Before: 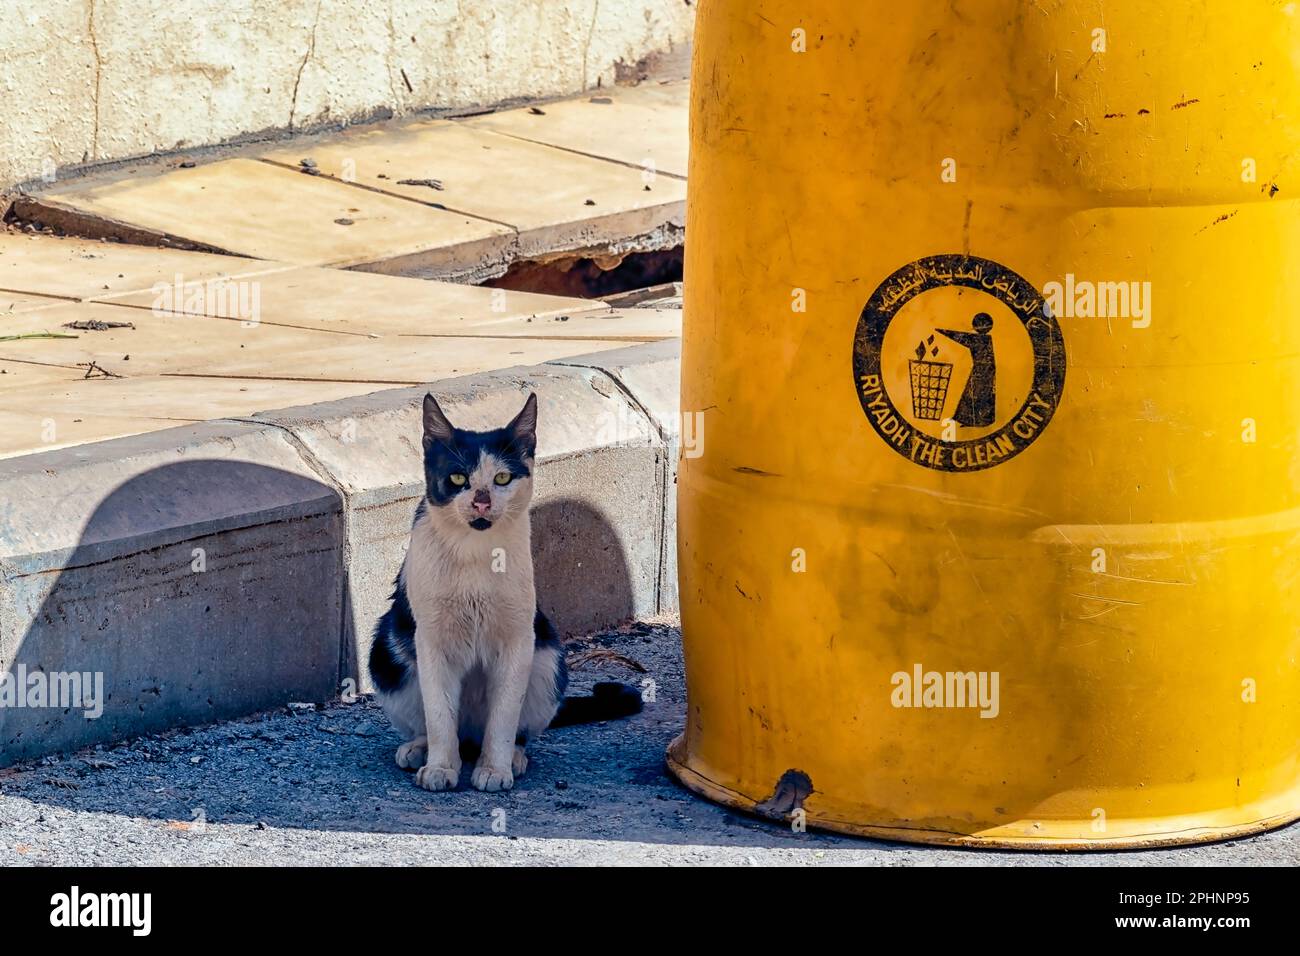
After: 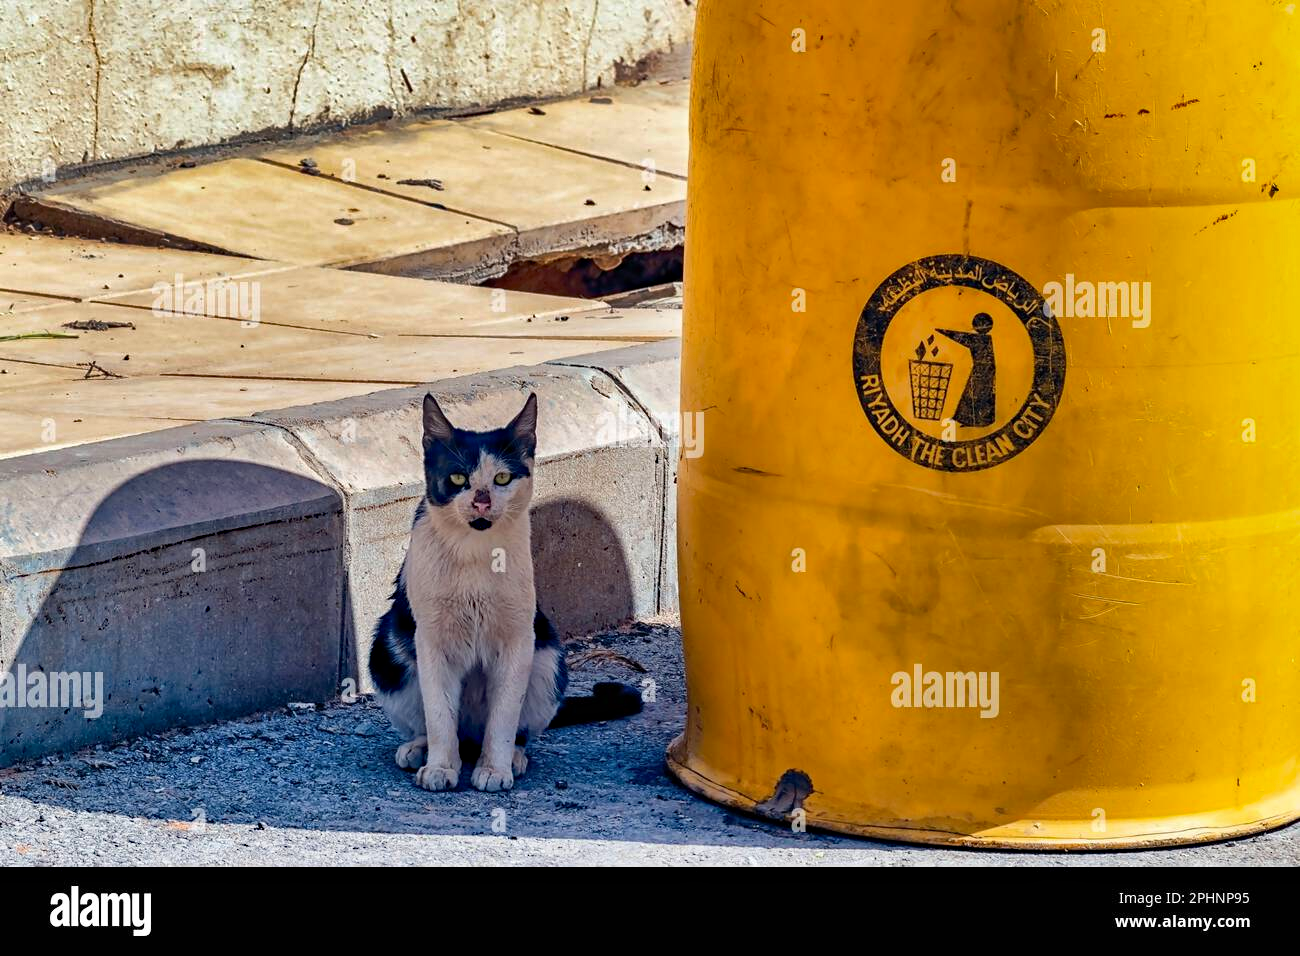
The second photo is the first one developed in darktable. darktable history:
shadows and highlights: low approximation 0.01, soften with gaussian
haze removal: strength 0.28, distance 0.251, compatibility mode true, adaptive false
exposure: compensate highlight preservation false
